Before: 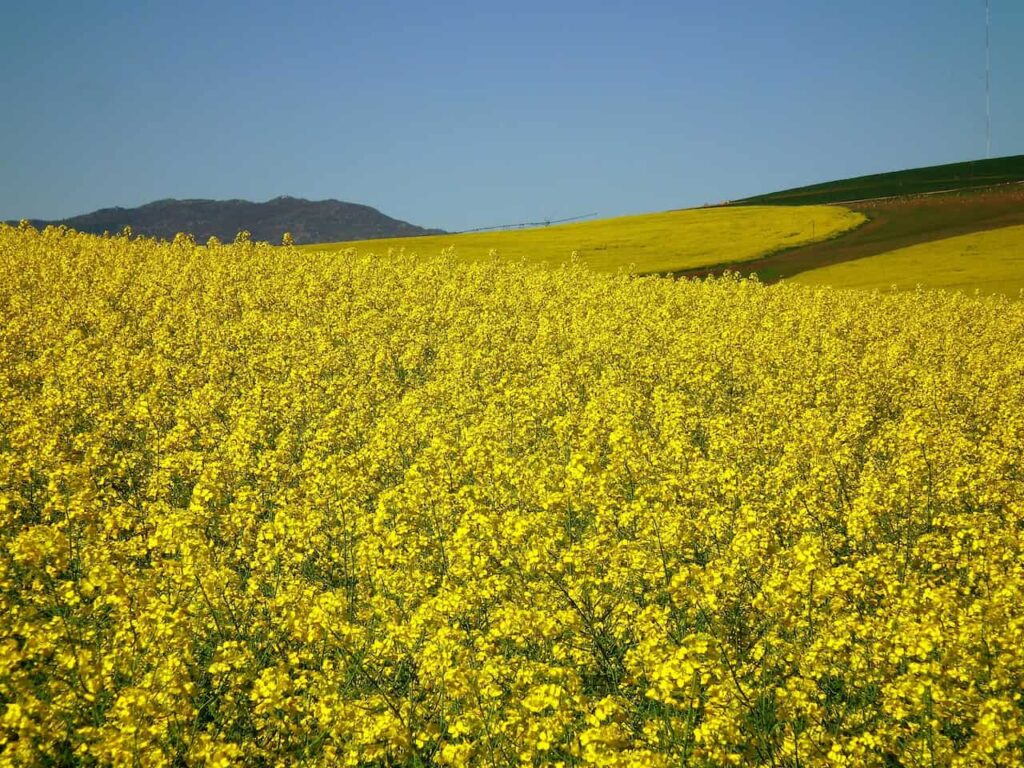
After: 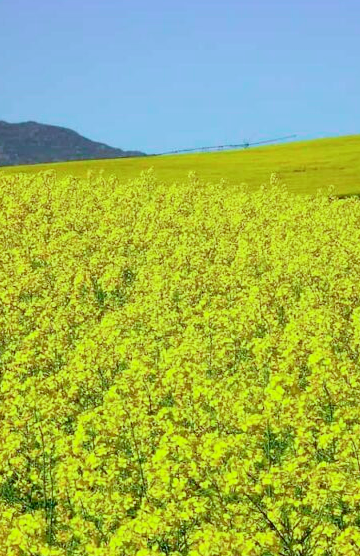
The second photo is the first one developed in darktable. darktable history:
tone curve: curves: ch0 [(0, 0.022) (0.114, 0.088) (0.282, 0.316) (0.446, 0.511) (0.613, 0.693) (0.786, 0.843) (0.999, 0.949)]; ch1 [(0, 0) (0.395, 0.343) (0.463, 0.427) (0.486, 0.474) (0.503, 0.5) (0.535, 0.522) (0.555, 0.546) (0.594, 0.614) (0.755, 0.793) (1, 1)]; ch2 [(0, 0) (0.369, 0.388) (0.449, 0.431) (0.501, 0.5) (0.528, 0.517) (0.561, 0.59) (0.612, 0.646) (0.697, 0.721) (1, 1)], color space Lab, independent channels, preserve colors none
white balance: red 0.948, green 1.02, blue 1.176
crop and rotate: left 29.476%, top 10.214%, right 35.32%, bottom 17.333%
